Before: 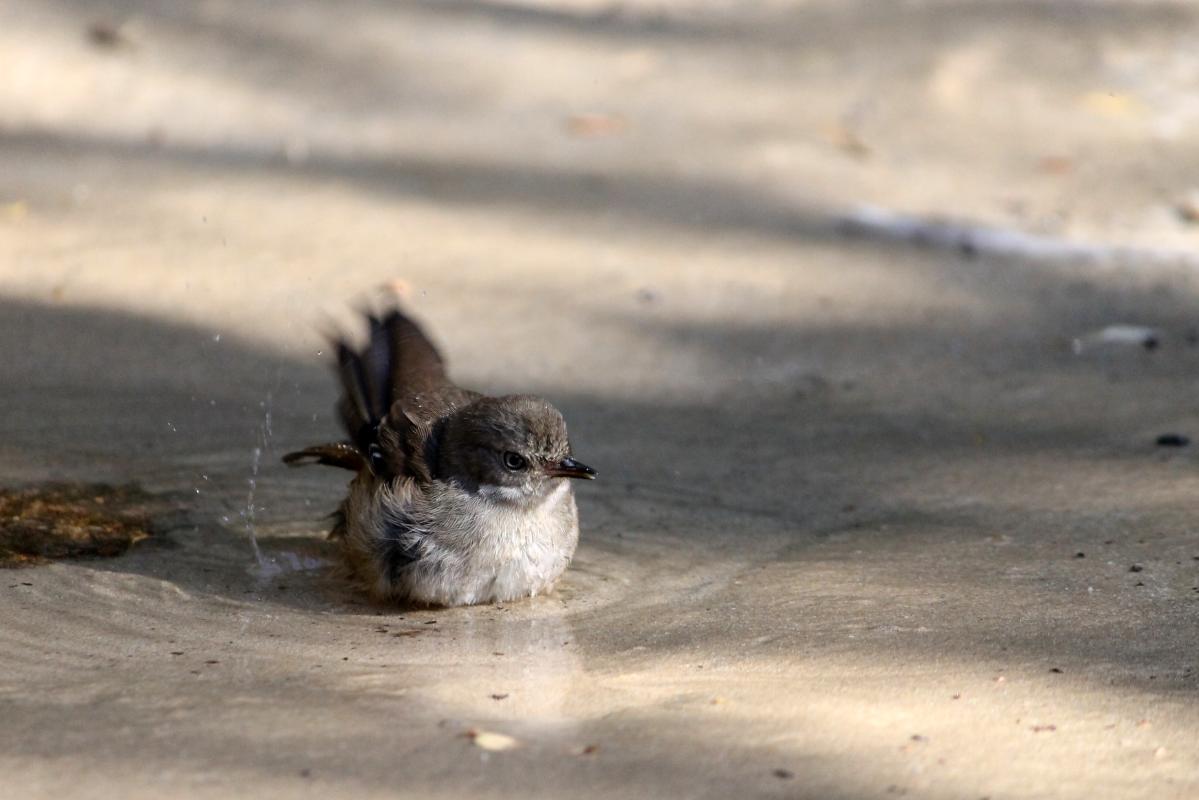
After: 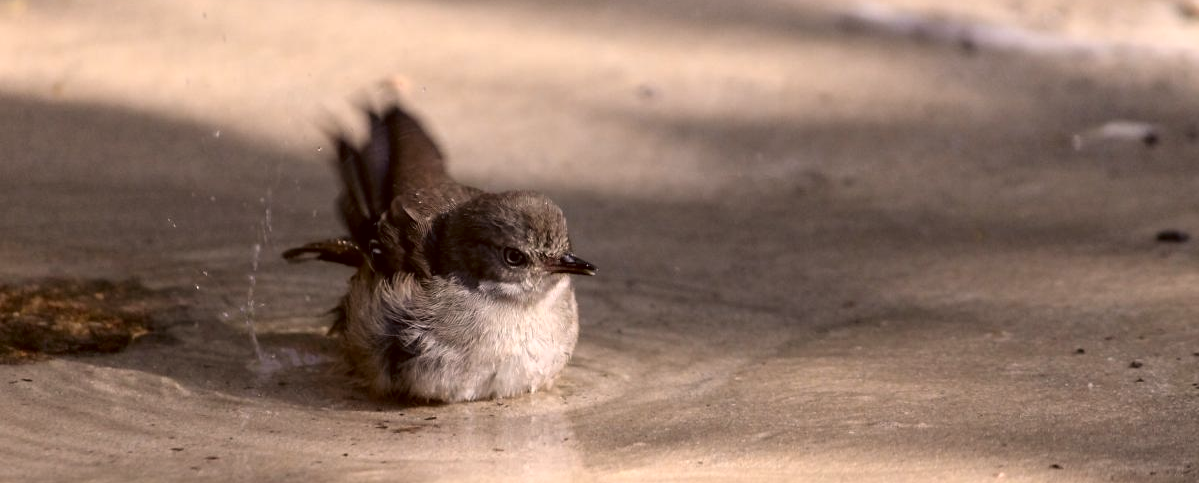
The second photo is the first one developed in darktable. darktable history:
color correction: highlights a* 10.24, highlights b* 9.73, shadows a* 7.94, shadows b* 8.24, saturation 0.803
crop and rotate: top 25.53%, bottom 14.031%
